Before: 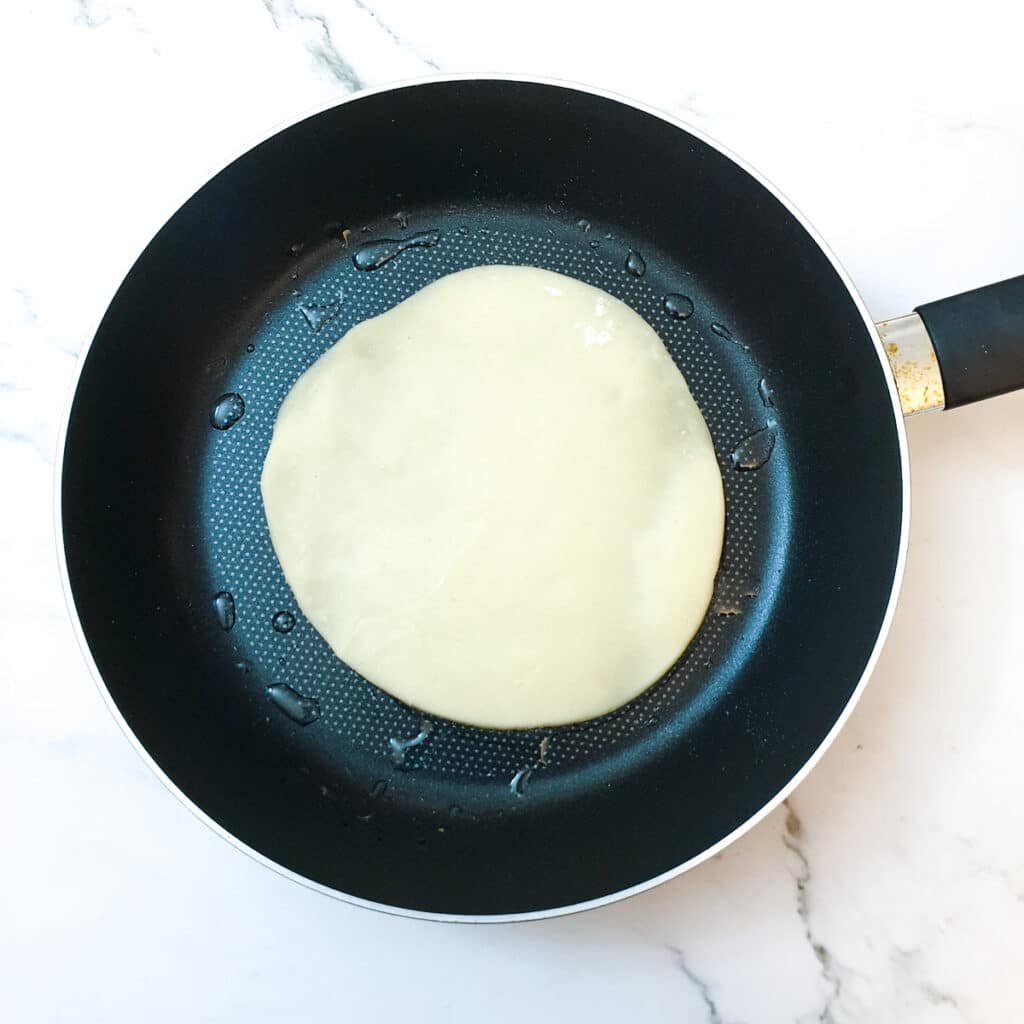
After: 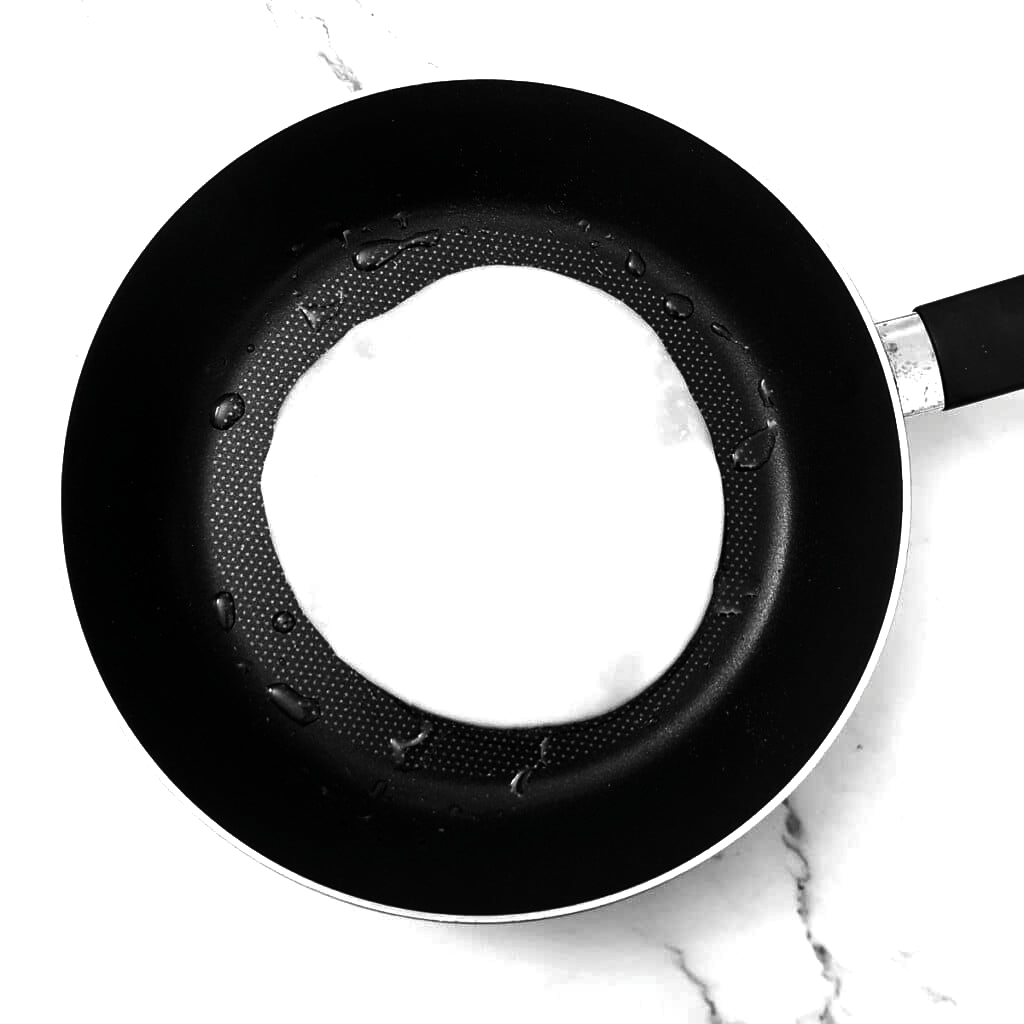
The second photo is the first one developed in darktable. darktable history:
exposure: black level correction 0.001, exposure 0.499 EV, compensate highlight preservation false
haze removal: adaptive false
contrast brightness saturation: contrast -0.036, brightness -0.589, saturation -0.995
